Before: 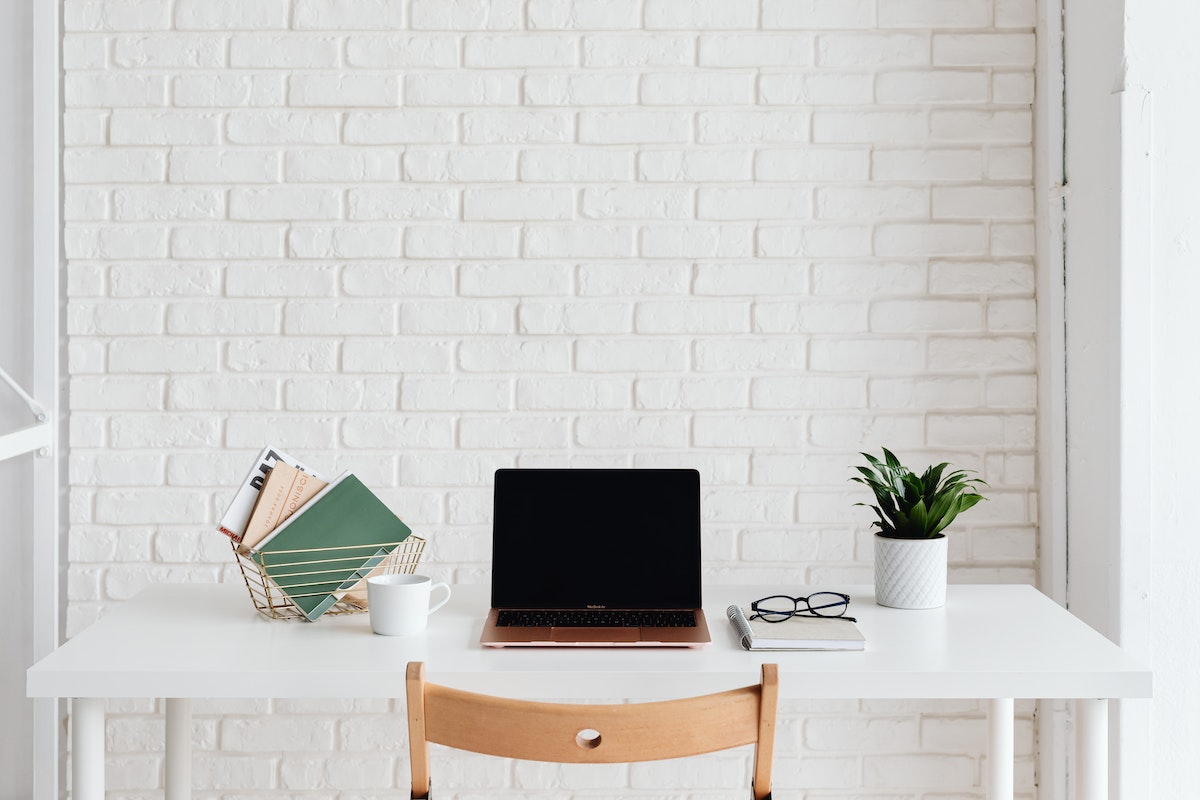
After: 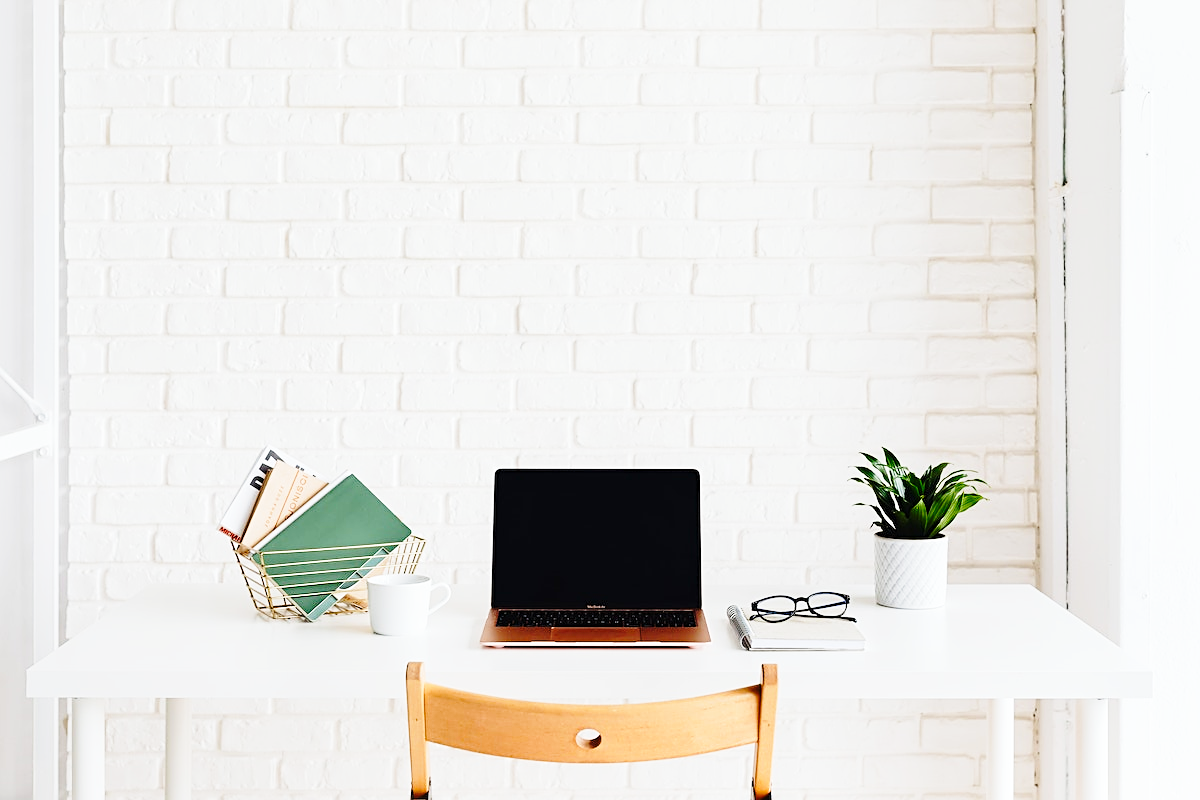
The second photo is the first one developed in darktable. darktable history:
base curve: curves: ch0 [(0, 0) (0.028, 0.03) (0.121, 0.232) (0.46, 0.748) (0.859, 0.968) (1, 1)], preserve colors none
sharpen: on, module defaults
color balance rgb: perceptual saturation grading › global saturation 20%, global vibrance 20%
